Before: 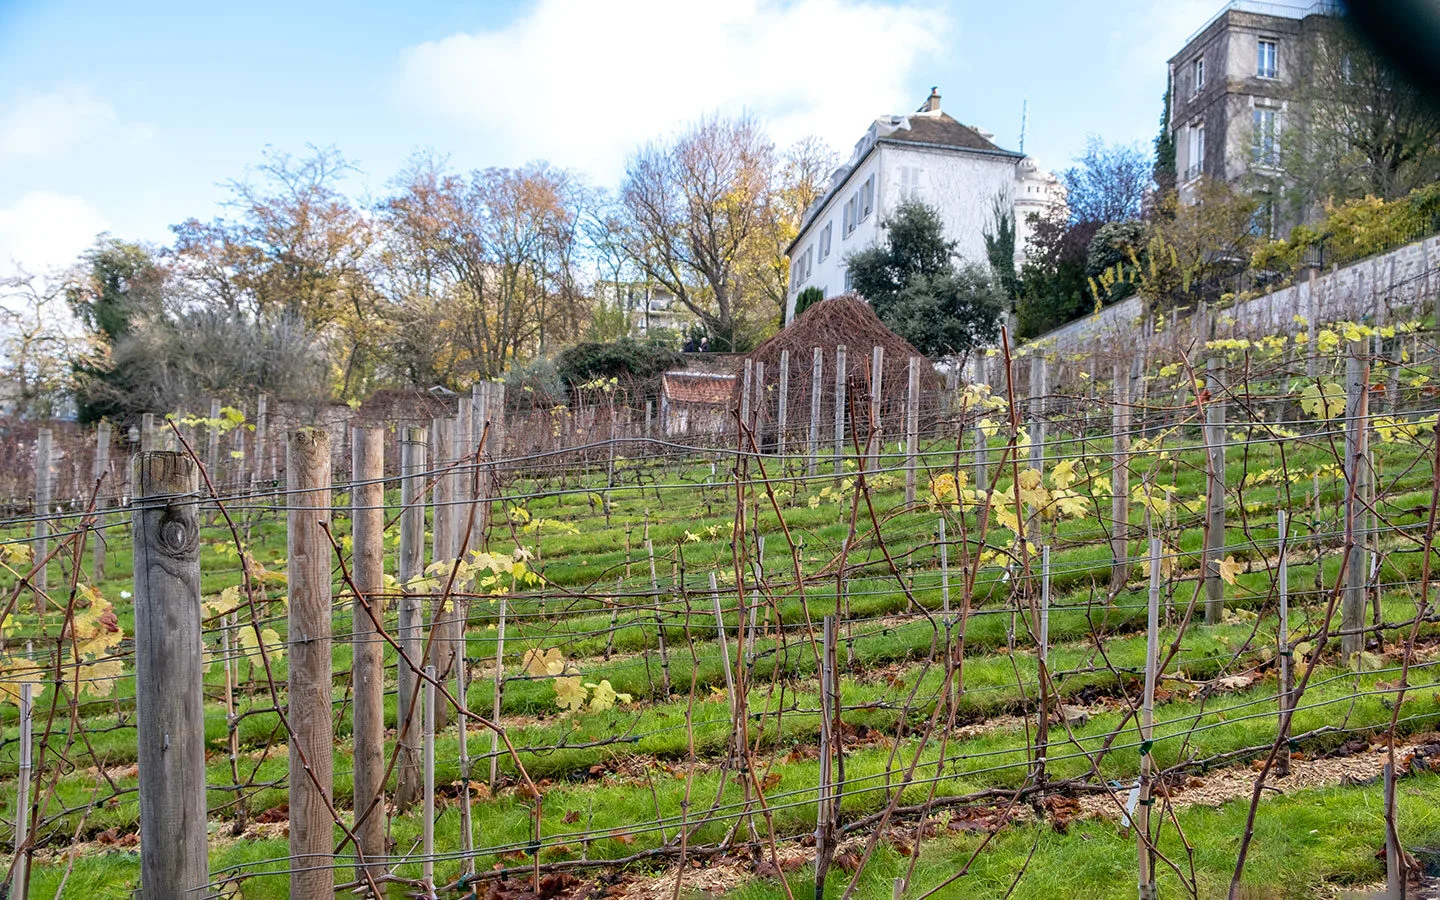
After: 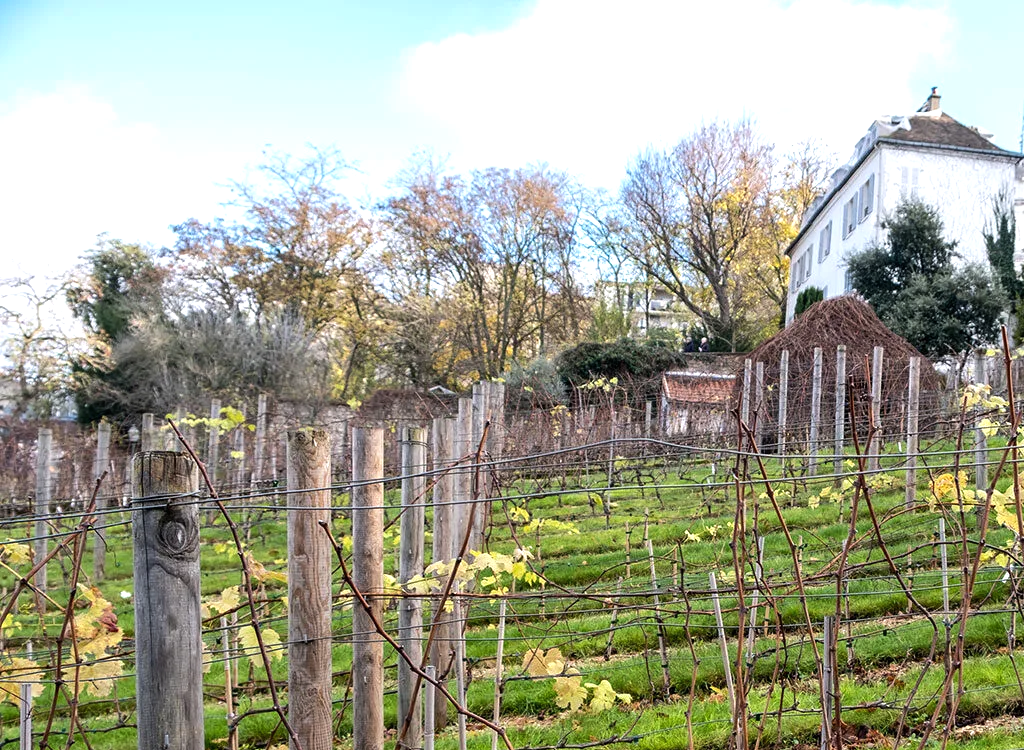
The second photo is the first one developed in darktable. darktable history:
crop: right 28.885%, bottom 16.626%
tone equalizer: -8 EV -0.417 EV, -7 EV -0.389 EV, -6 EV -0.333 EV, -5 EV -0.222 EV, -3 EV 0.222 EV, -2 EV 0.333 EV, -1 EV 0.389 EV, +0 EV 0.417 EV, edges refinement/feathering 500, mask exposure compensation -1.57 EV, preserve details no
